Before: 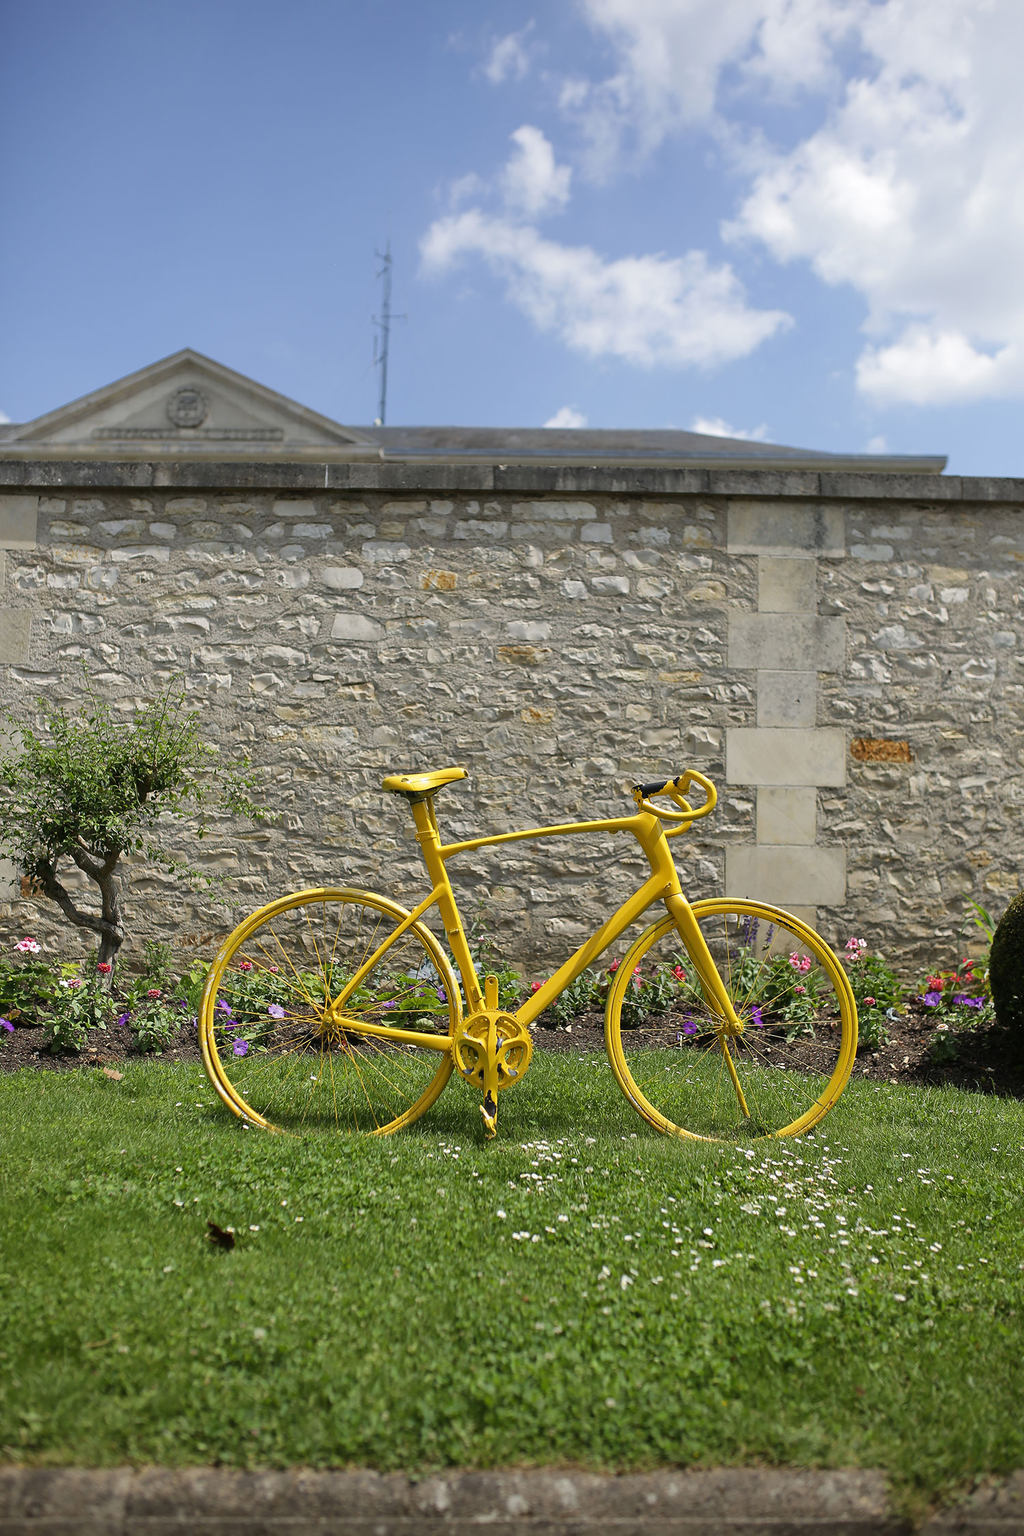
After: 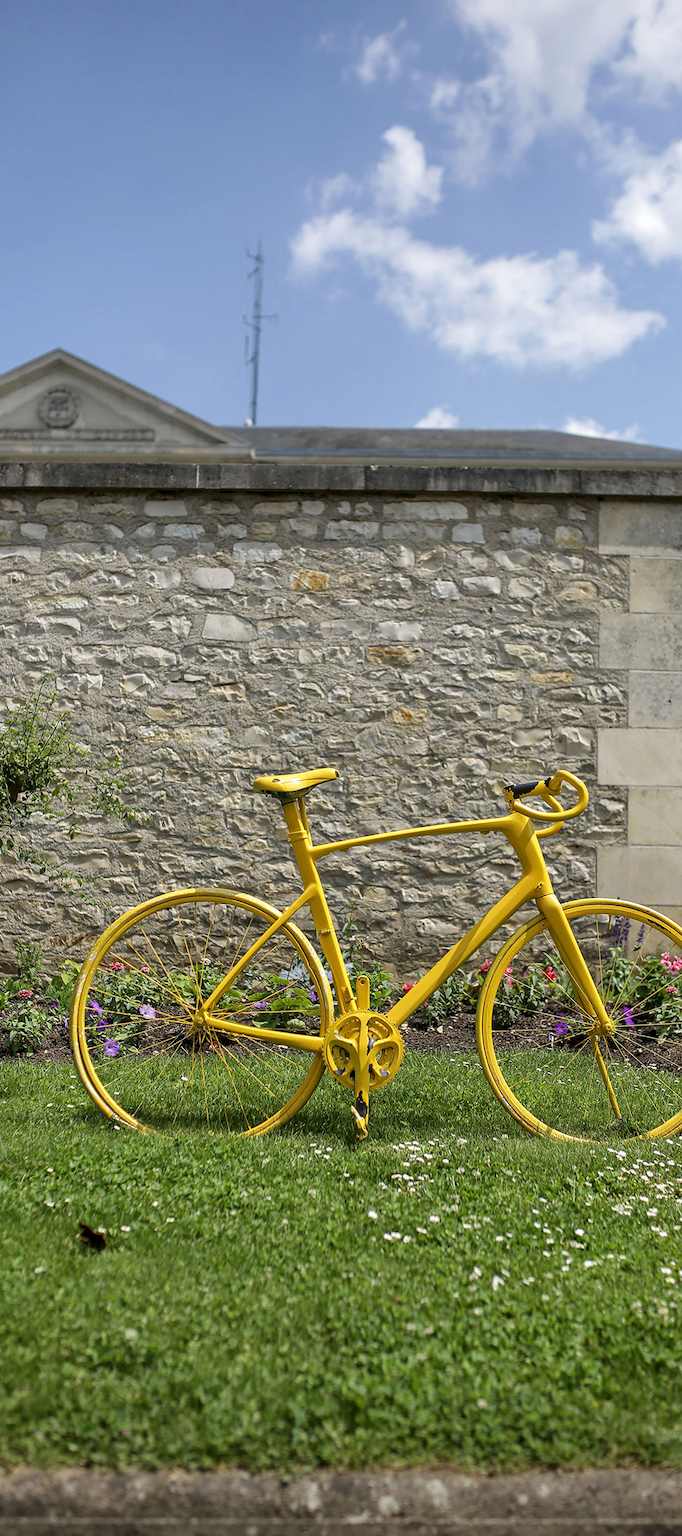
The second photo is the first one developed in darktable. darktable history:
local contrast: on, module defaults
crop and rotate: left 12.648%, right 20.685%
